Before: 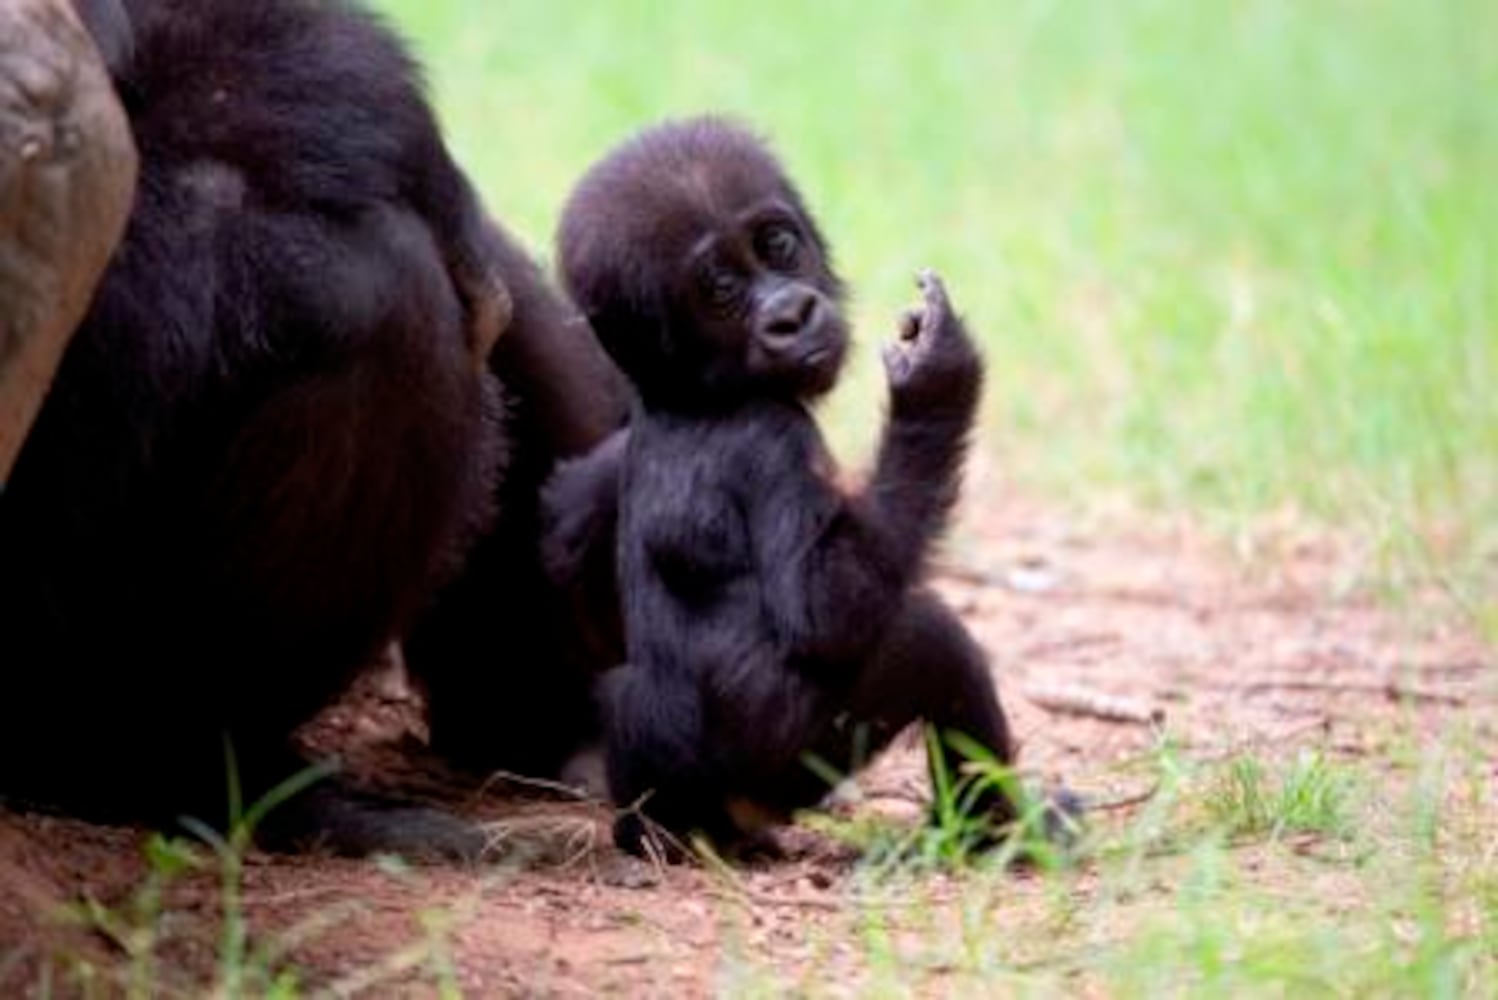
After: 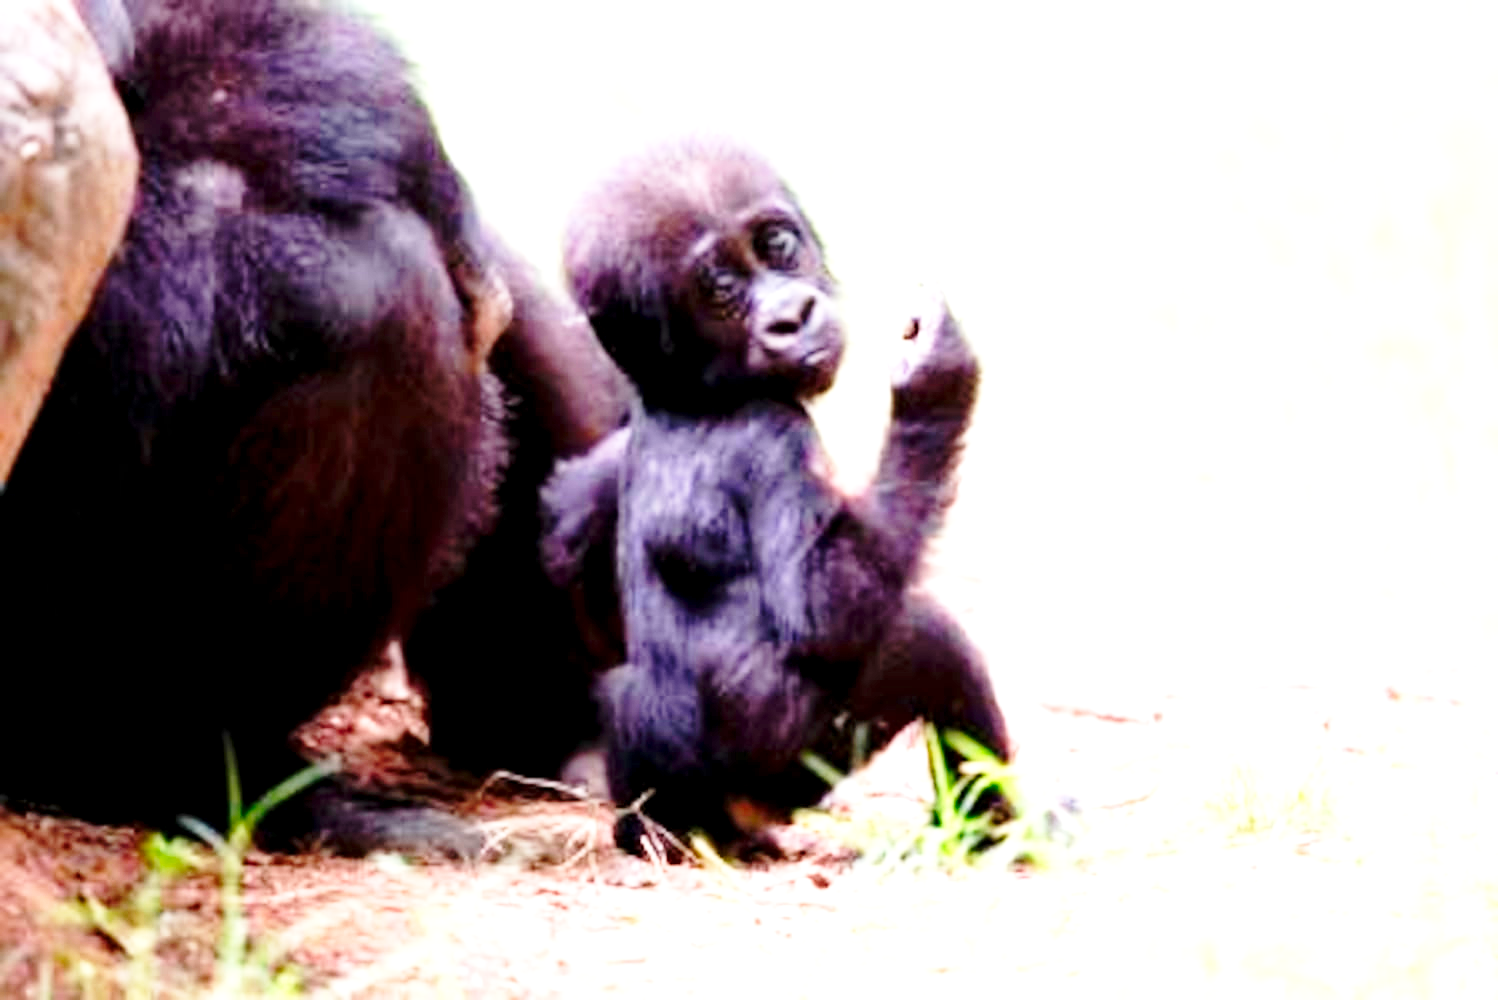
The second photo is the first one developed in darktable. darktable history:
exposure: black level correction 0.001, exposure 1.735 EV, compensate highlight preservation false
base curve: curves: ch0 [(0, 0) (0.028, 0.03) (0.121, 0.232) (0.46, 0.748) (0.859, 0.968) (1, 1)], preserve colors none
